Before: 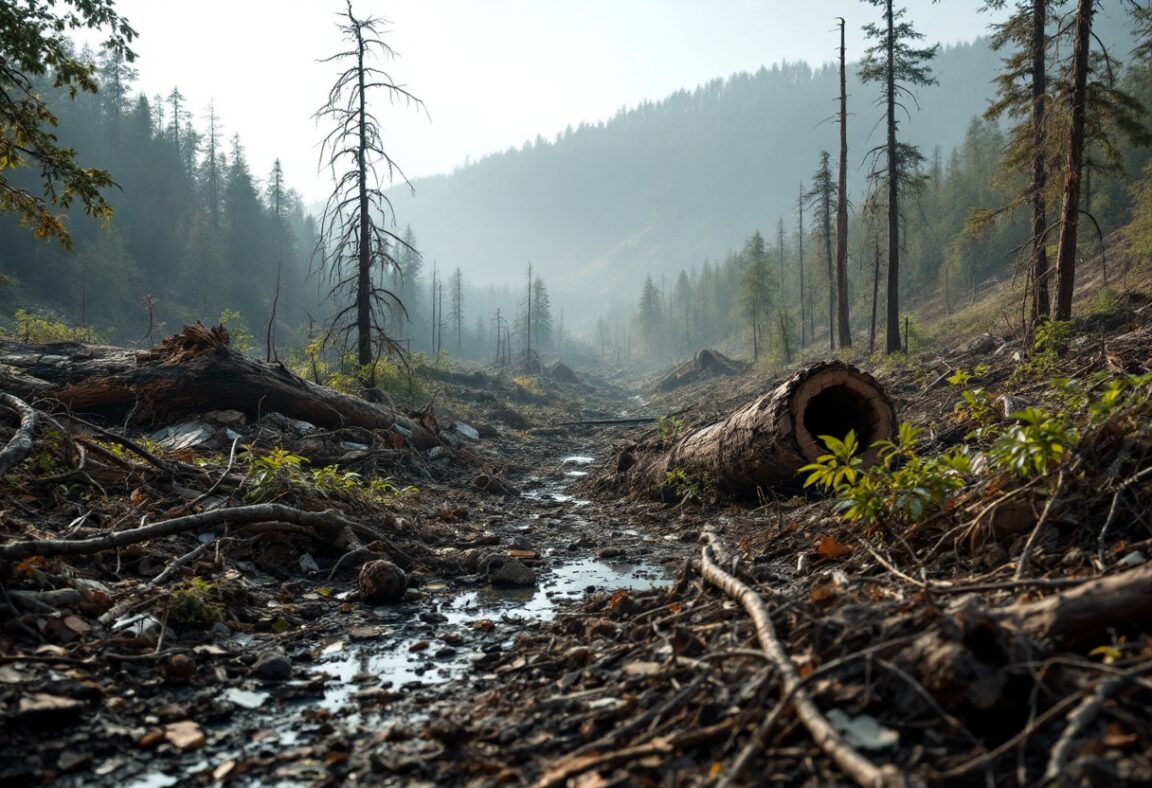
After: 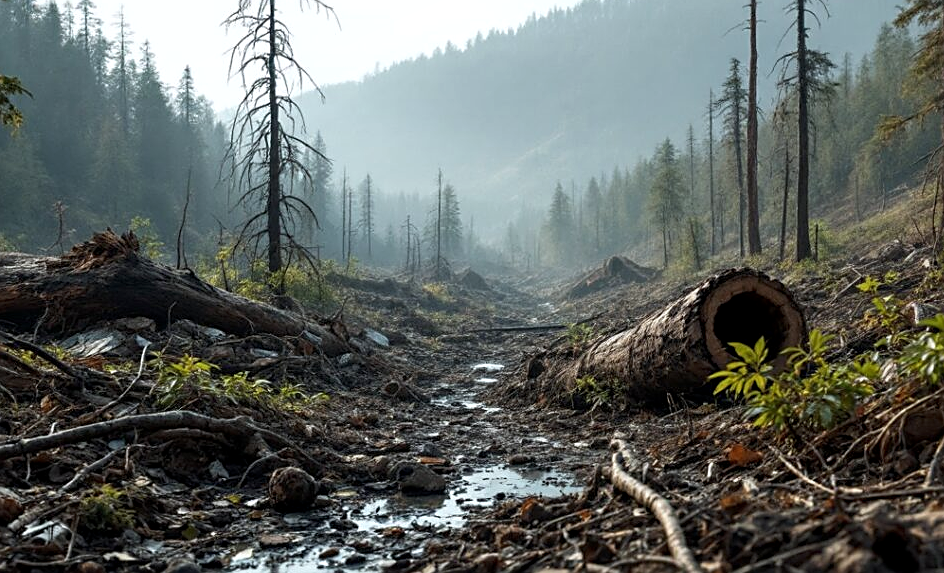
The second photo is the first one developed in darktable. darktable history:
crop: left 7.856%, top 11.836%, right 10.12%, bottom 15.387%
sharpen: on, module defaults
local contrast: highlights 100%, shadows 100%, detail 120%, midtone range 0.2
white balance: red 0.982, blue 1.018
